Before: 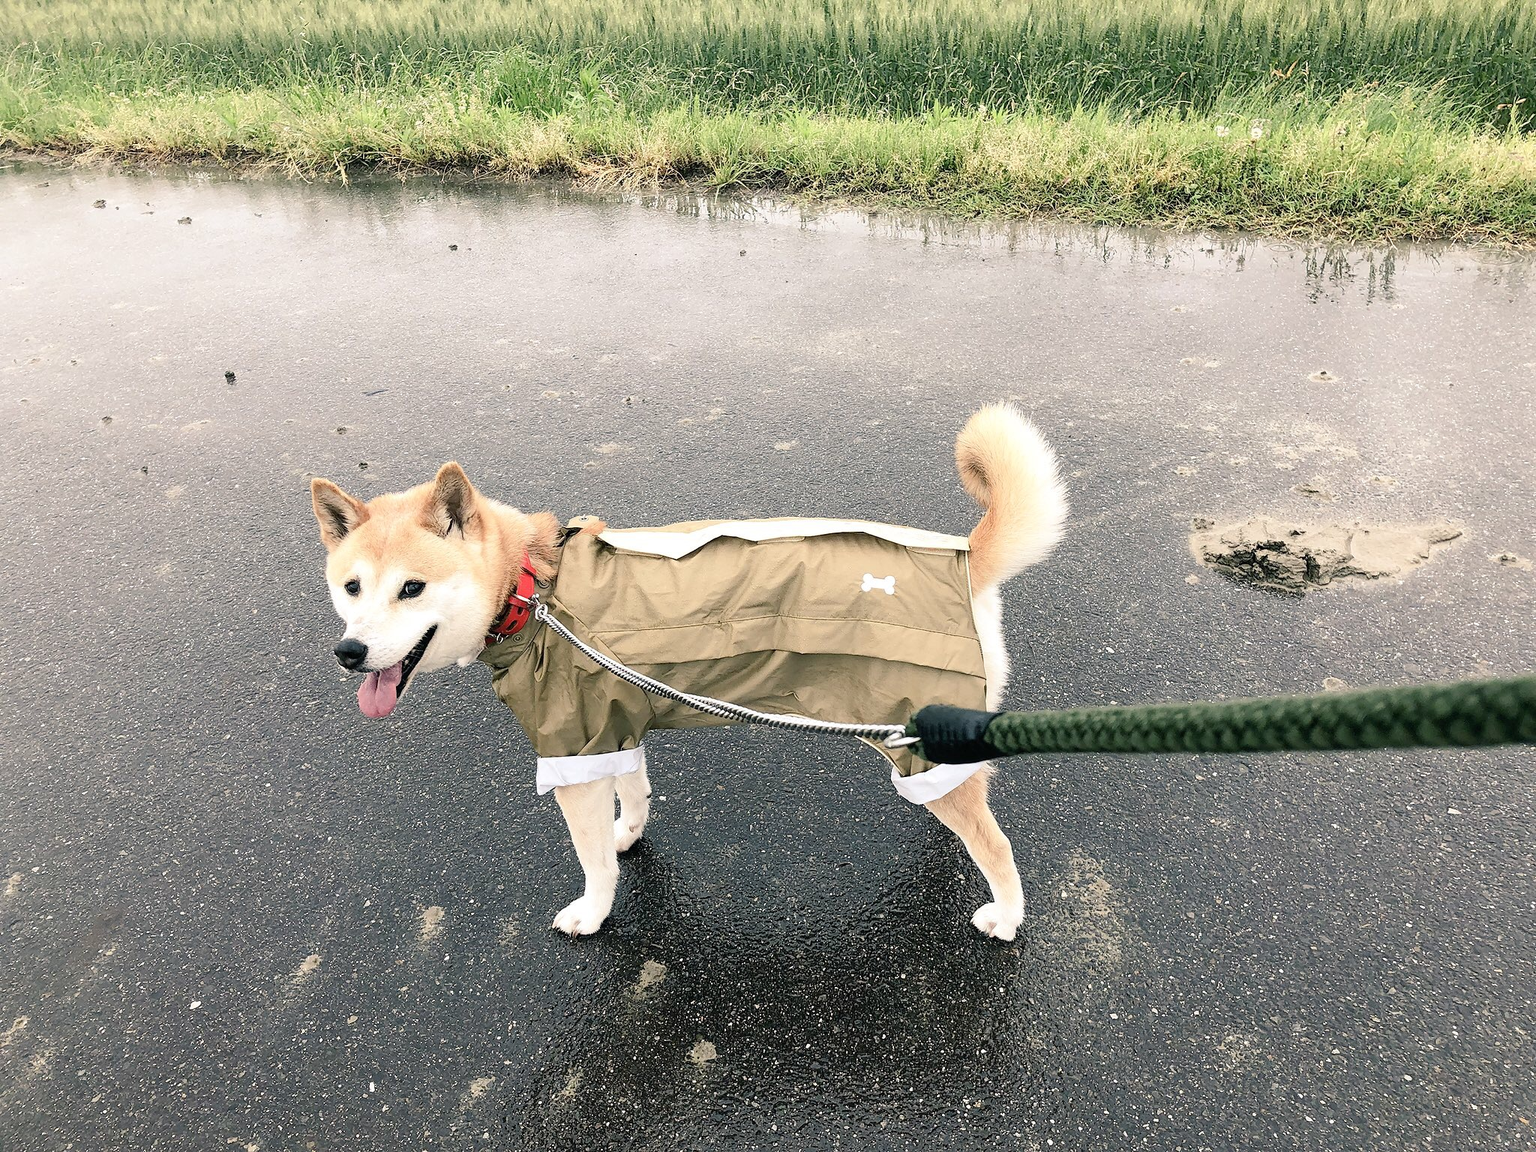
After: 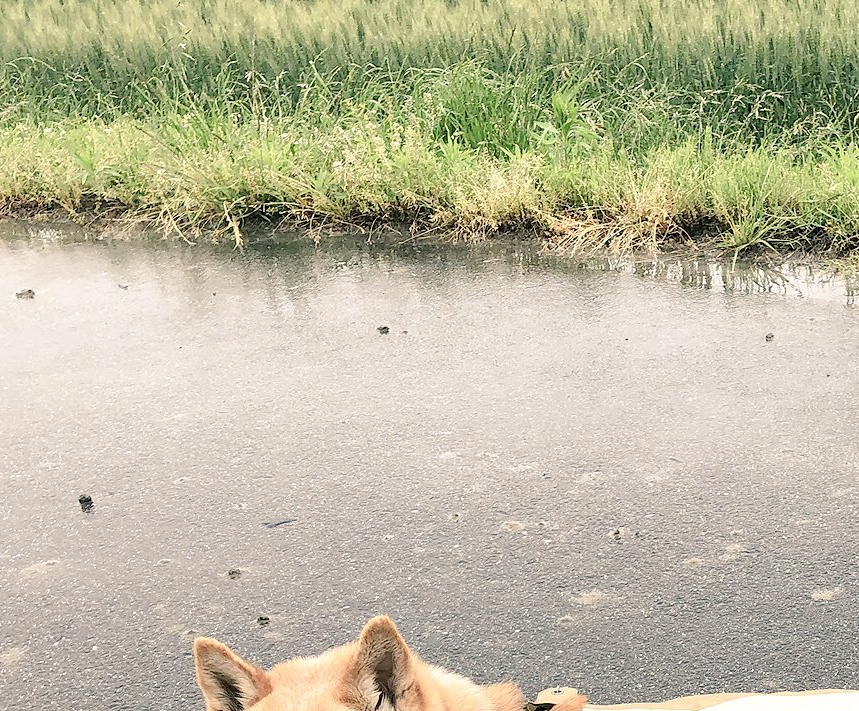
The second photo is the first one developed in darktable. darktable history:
crop and rotate: left 10.817%, top 0.062%, right 47.194%, bottom 53.626%
white balance: red 1.009, blue 0.985
